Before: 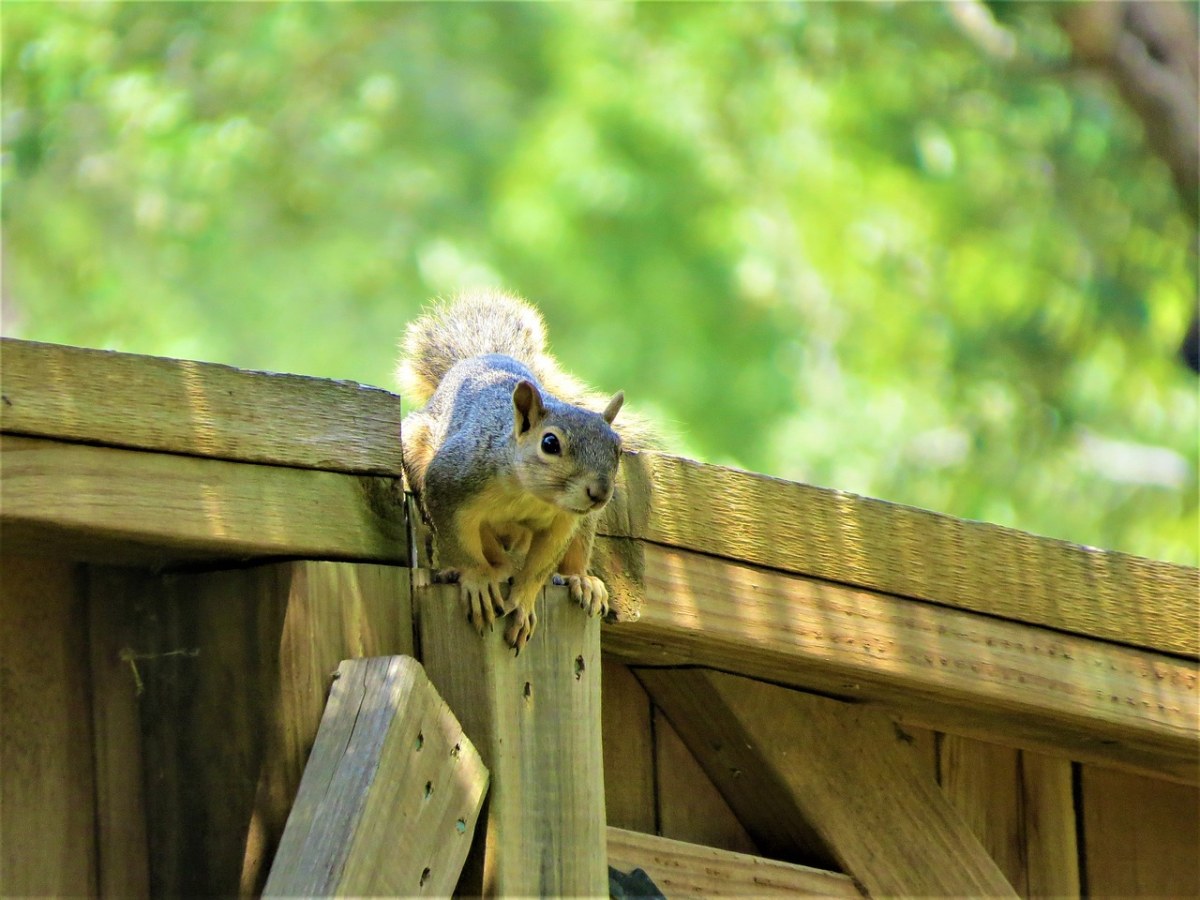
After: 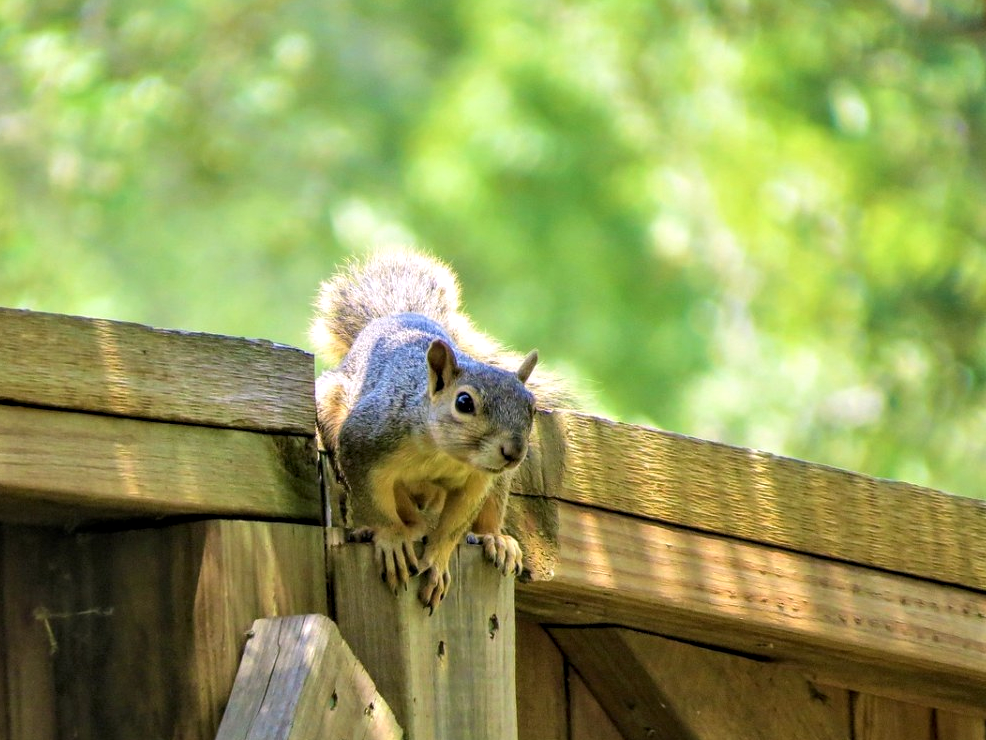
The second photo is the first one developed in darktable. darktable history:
white balance: red 1.05, blue 1.072
crop and rotate: left 7.196%, top 4.574%, right 10.605%, bottom 13.178%
local contrast: on, module defaults
